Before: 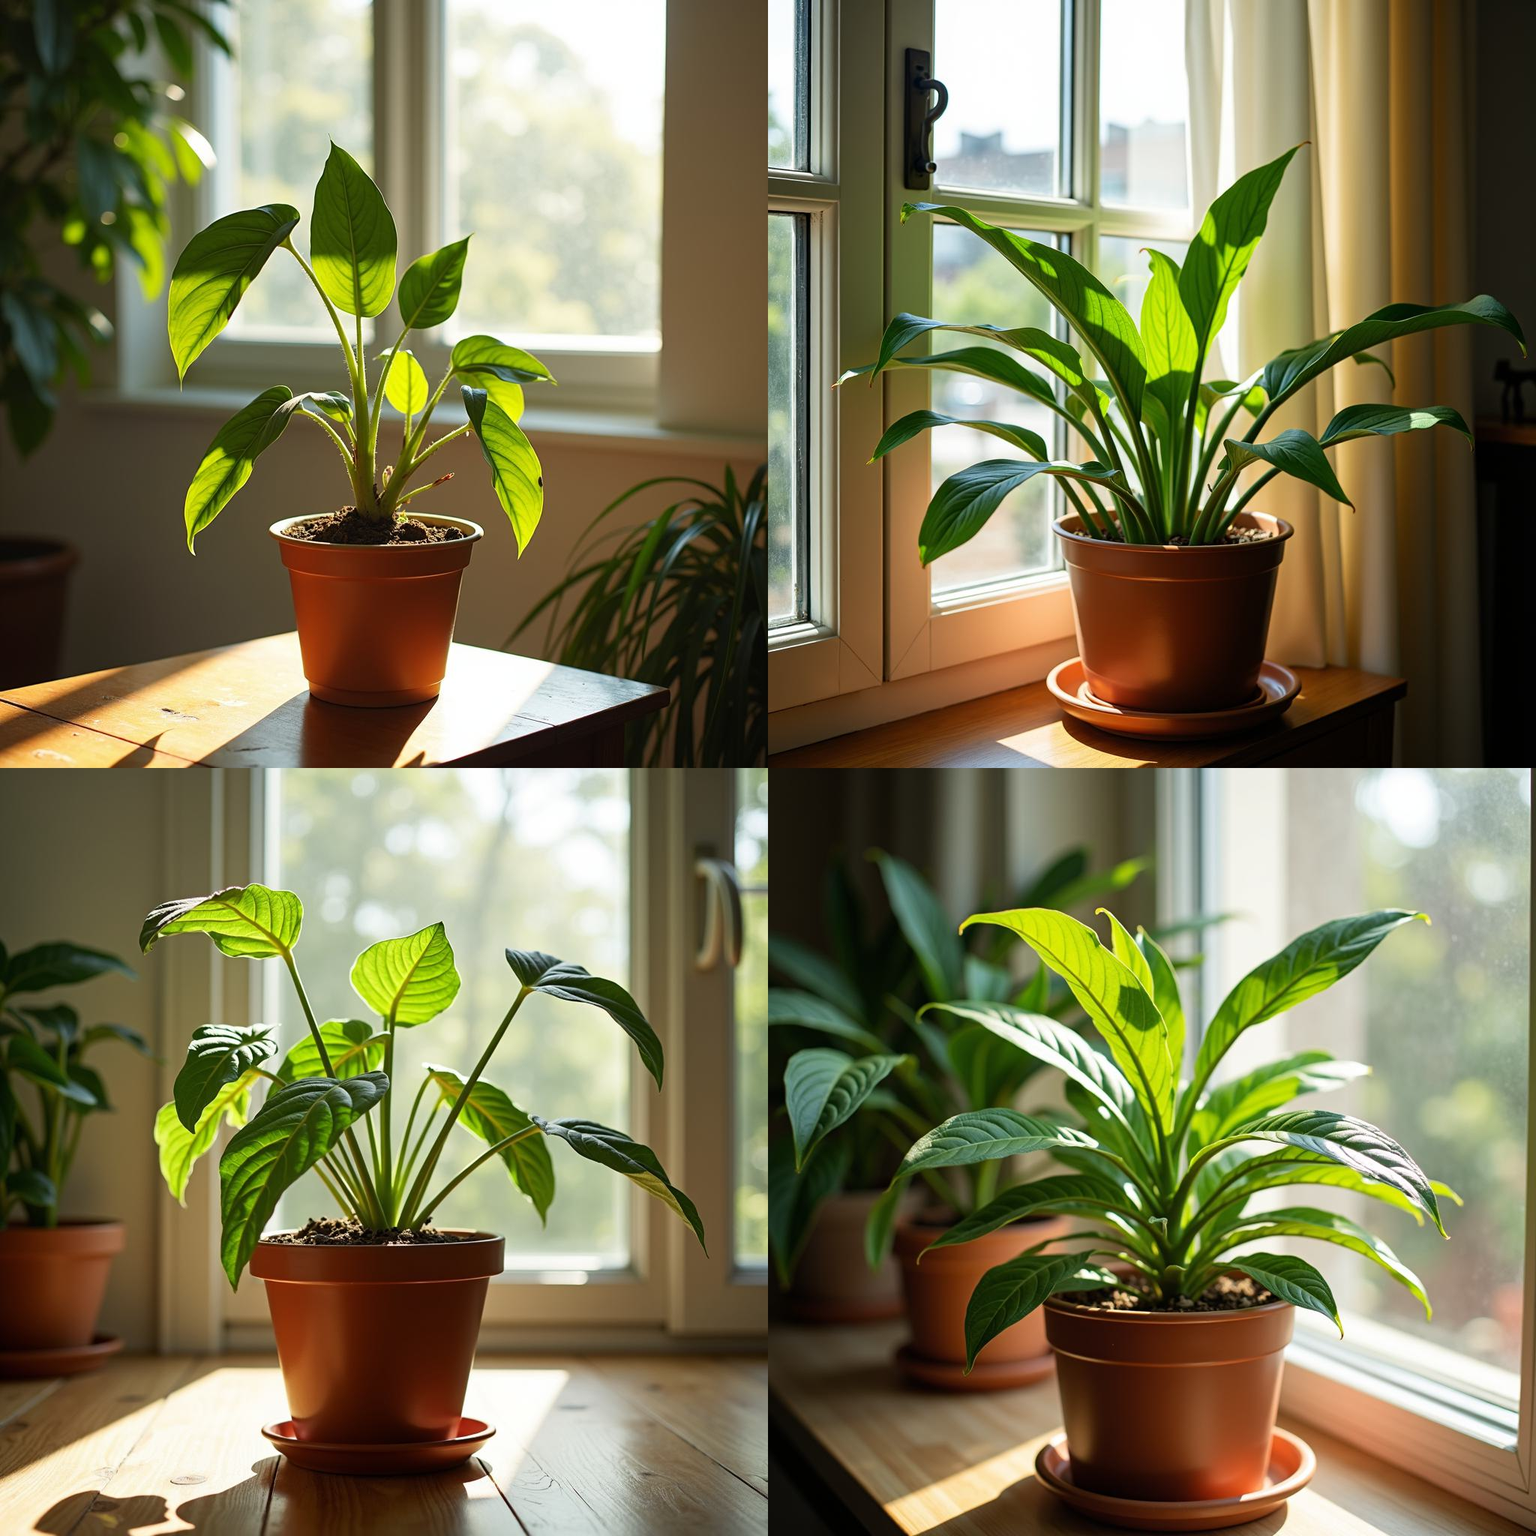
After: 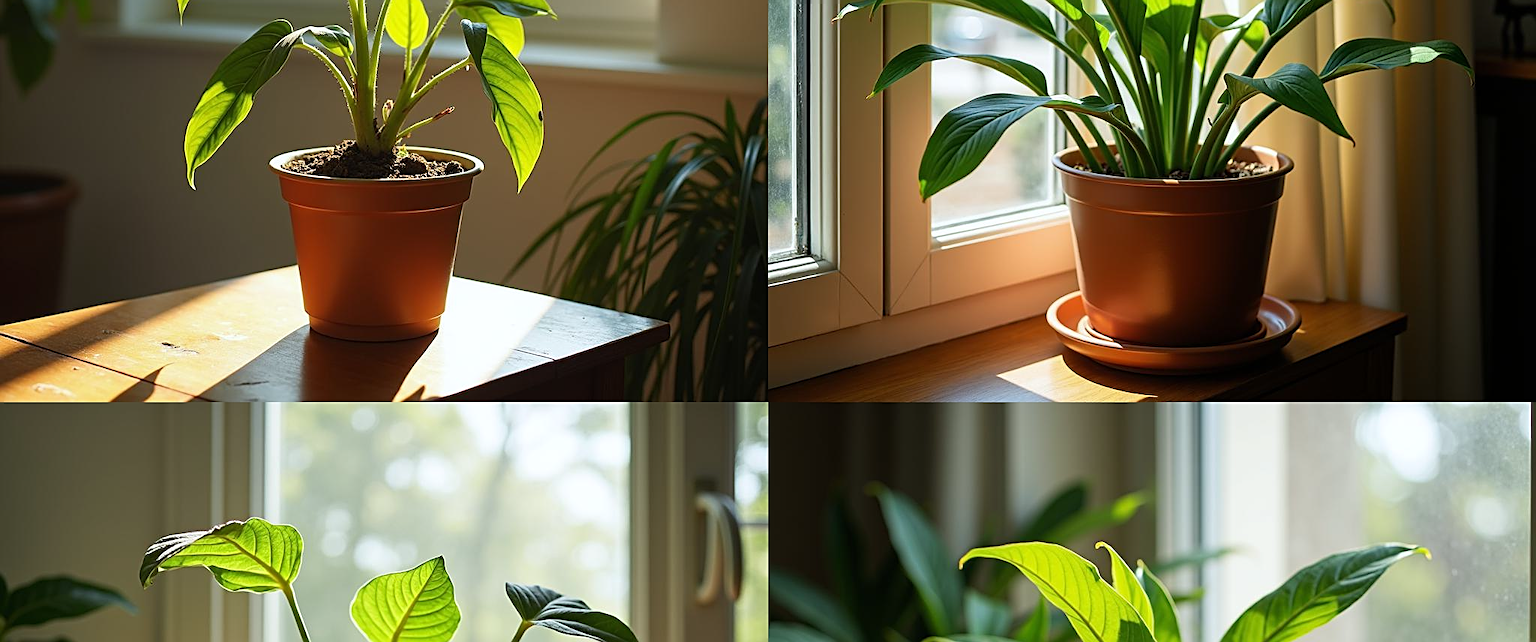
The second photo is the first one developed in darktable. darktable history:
white balance: red 0.982, blue 1.018
crop and rotate: top 23.84%, bottom 34.294%
sharpen: on, module defaults
